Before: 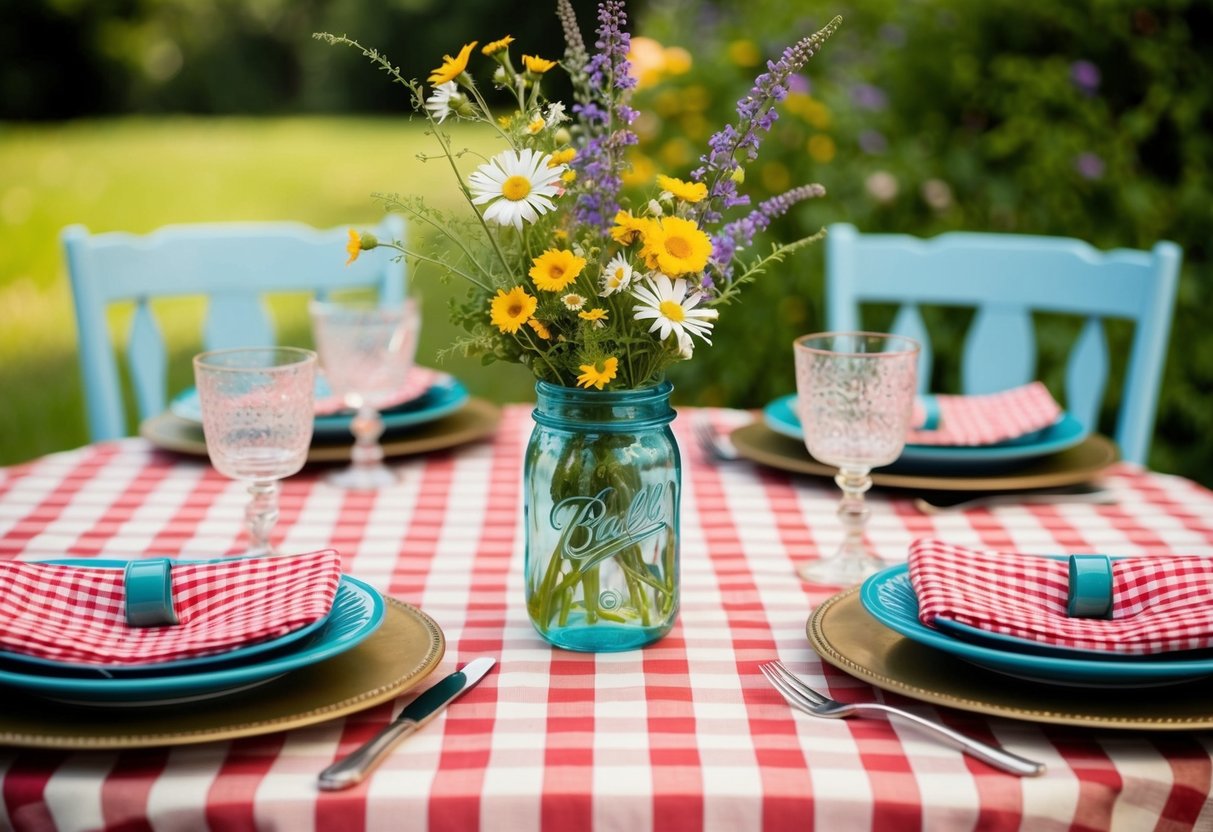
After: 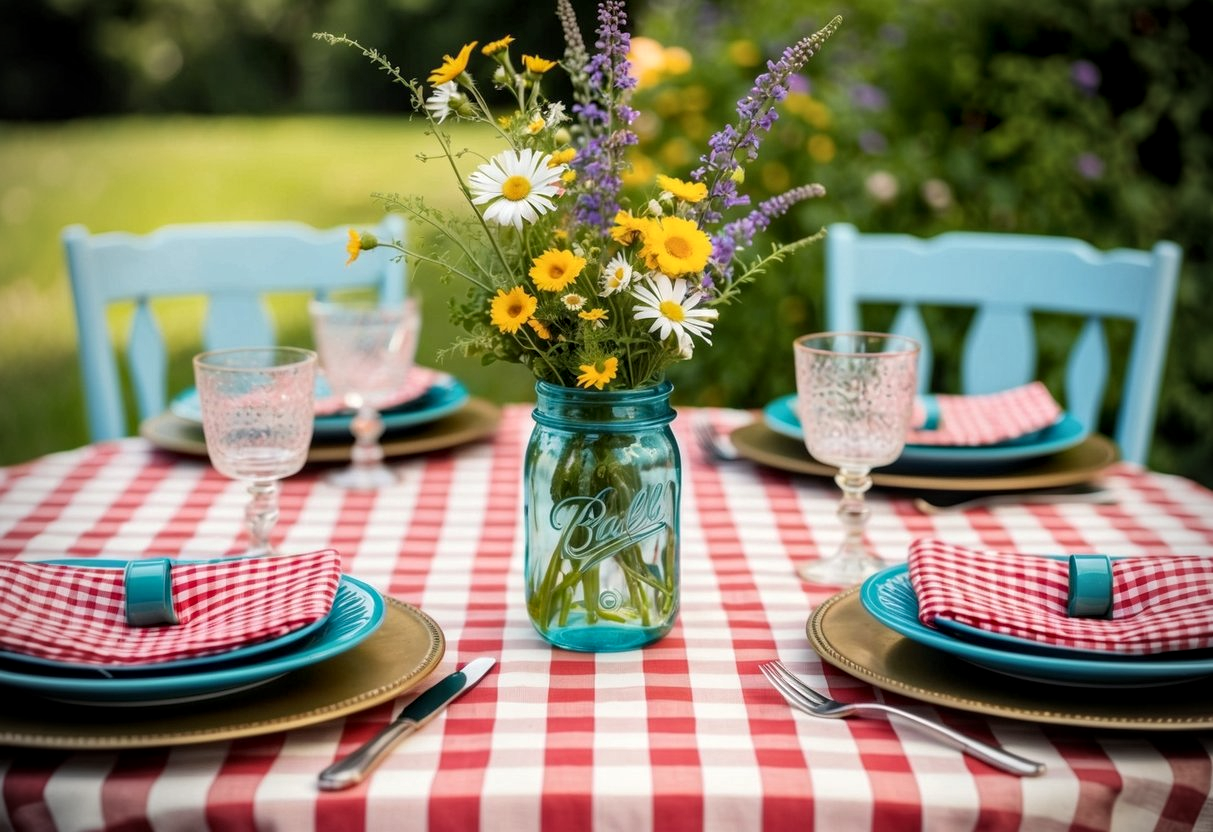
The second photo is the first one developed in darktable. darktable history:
local contrast: detail 130%
vignetting: on, module defaults
